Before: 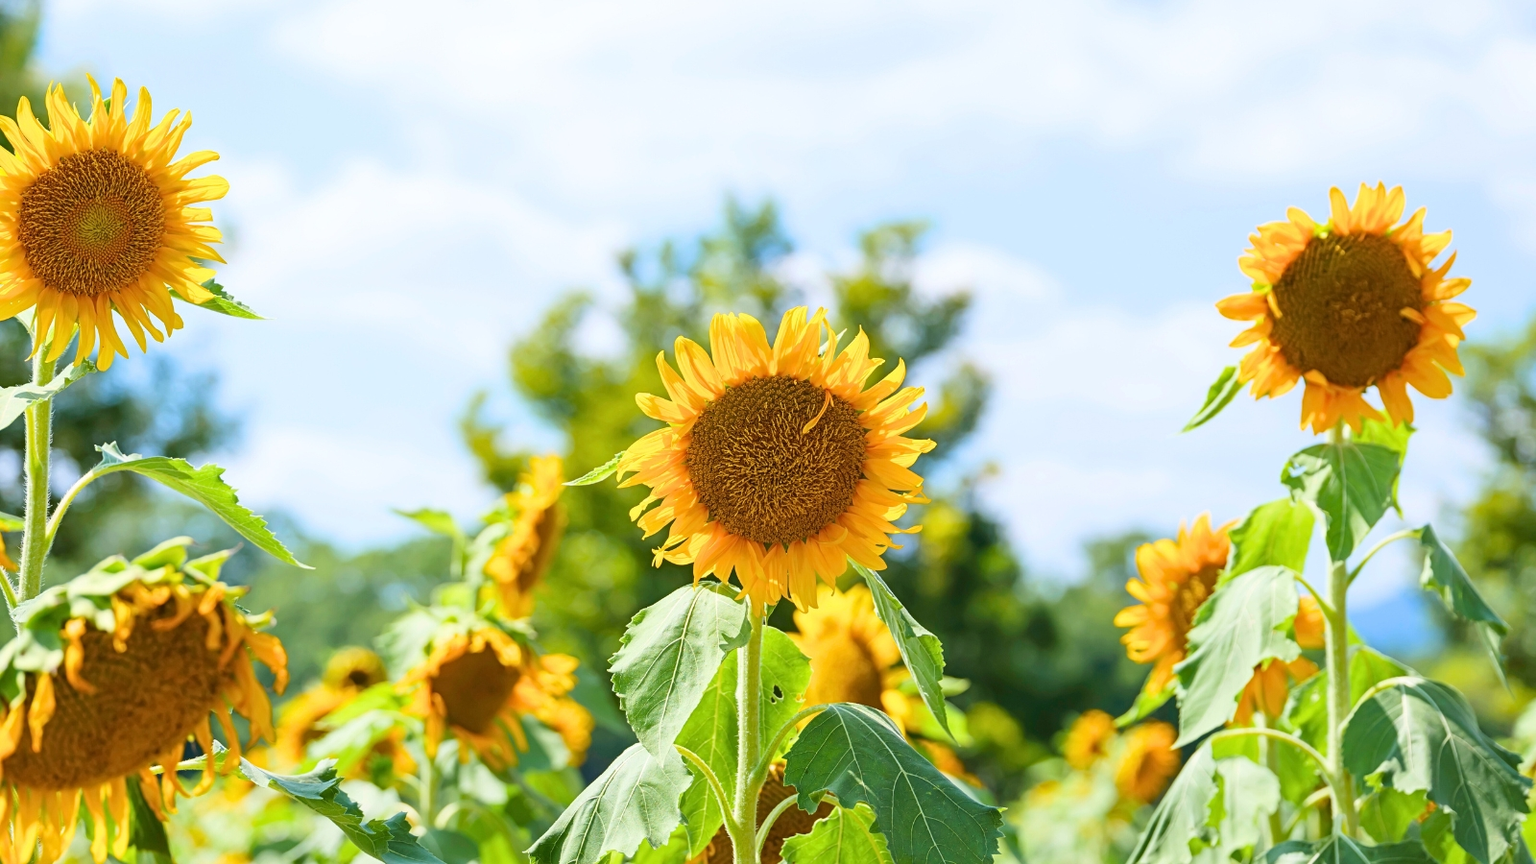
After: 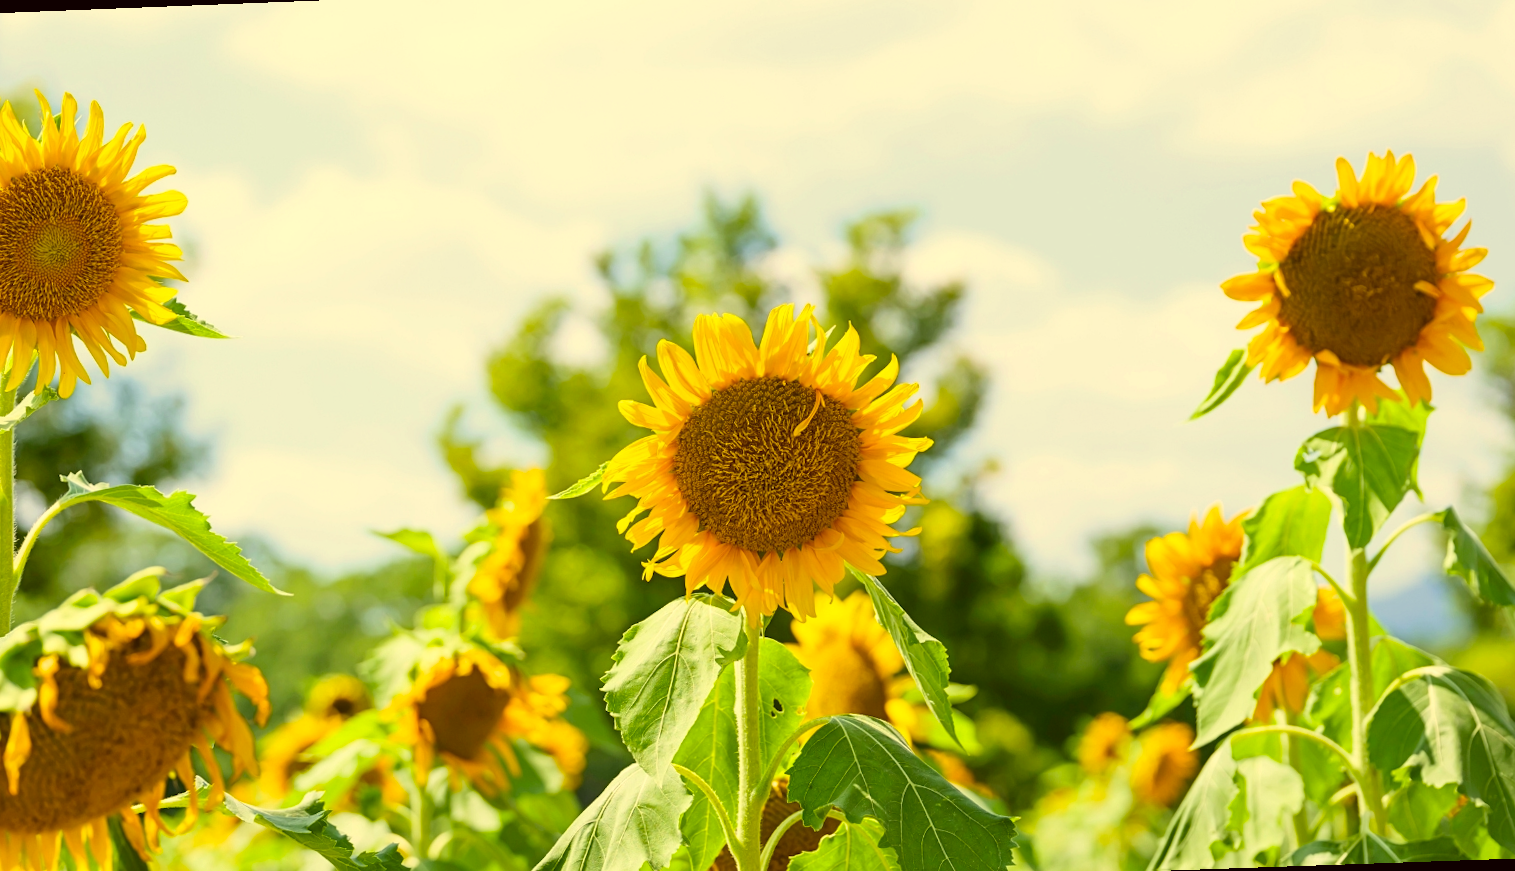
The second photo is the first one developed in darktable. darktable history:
rotate and perspective: rotation -2.12°, lens shift (vertical) 0.009, lens shift (horizontal) -0.008, automatic cropping original format, crop left 0.036, crop right 0.964, crop top 0.05, crop bottom 0.959
color zones: curves: ch1 [(0.077, 0.436) (0.25, 0.5) (0.75, 0.5)]
shadows and highlights: shadows 30.86, highlights 0, soften with gaussian
color correction: highlights a* 0.162, highlights b* 29.53, shadows a* -0.162, shadows b* 21.09
contrast brightness saturation: saturation -0.05
